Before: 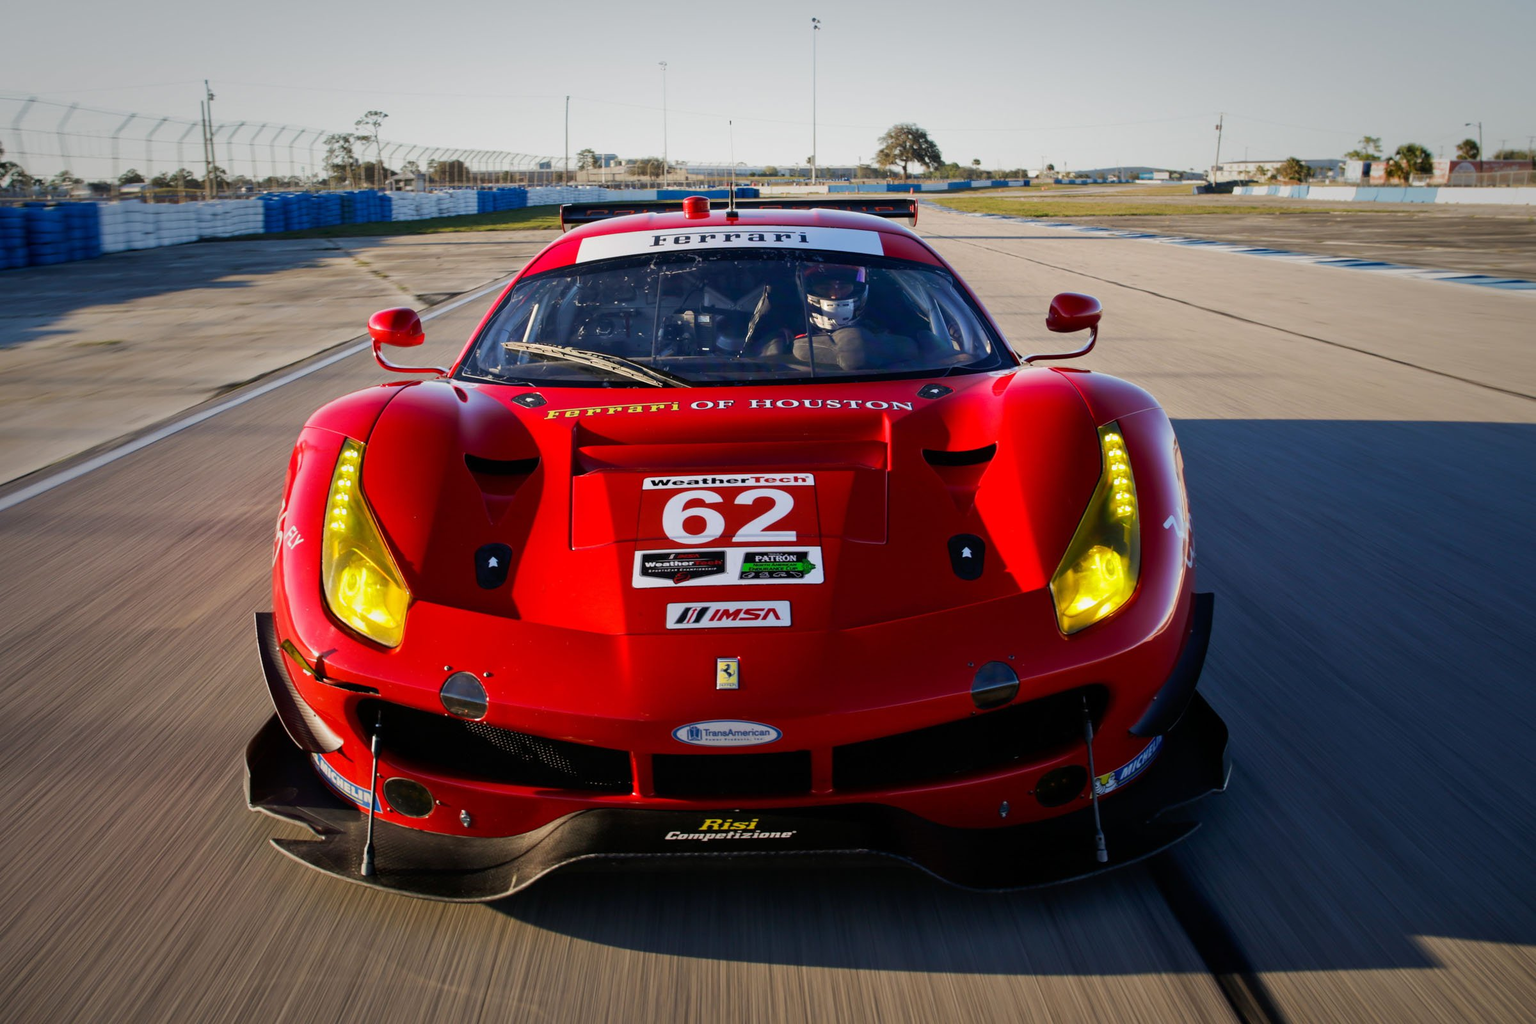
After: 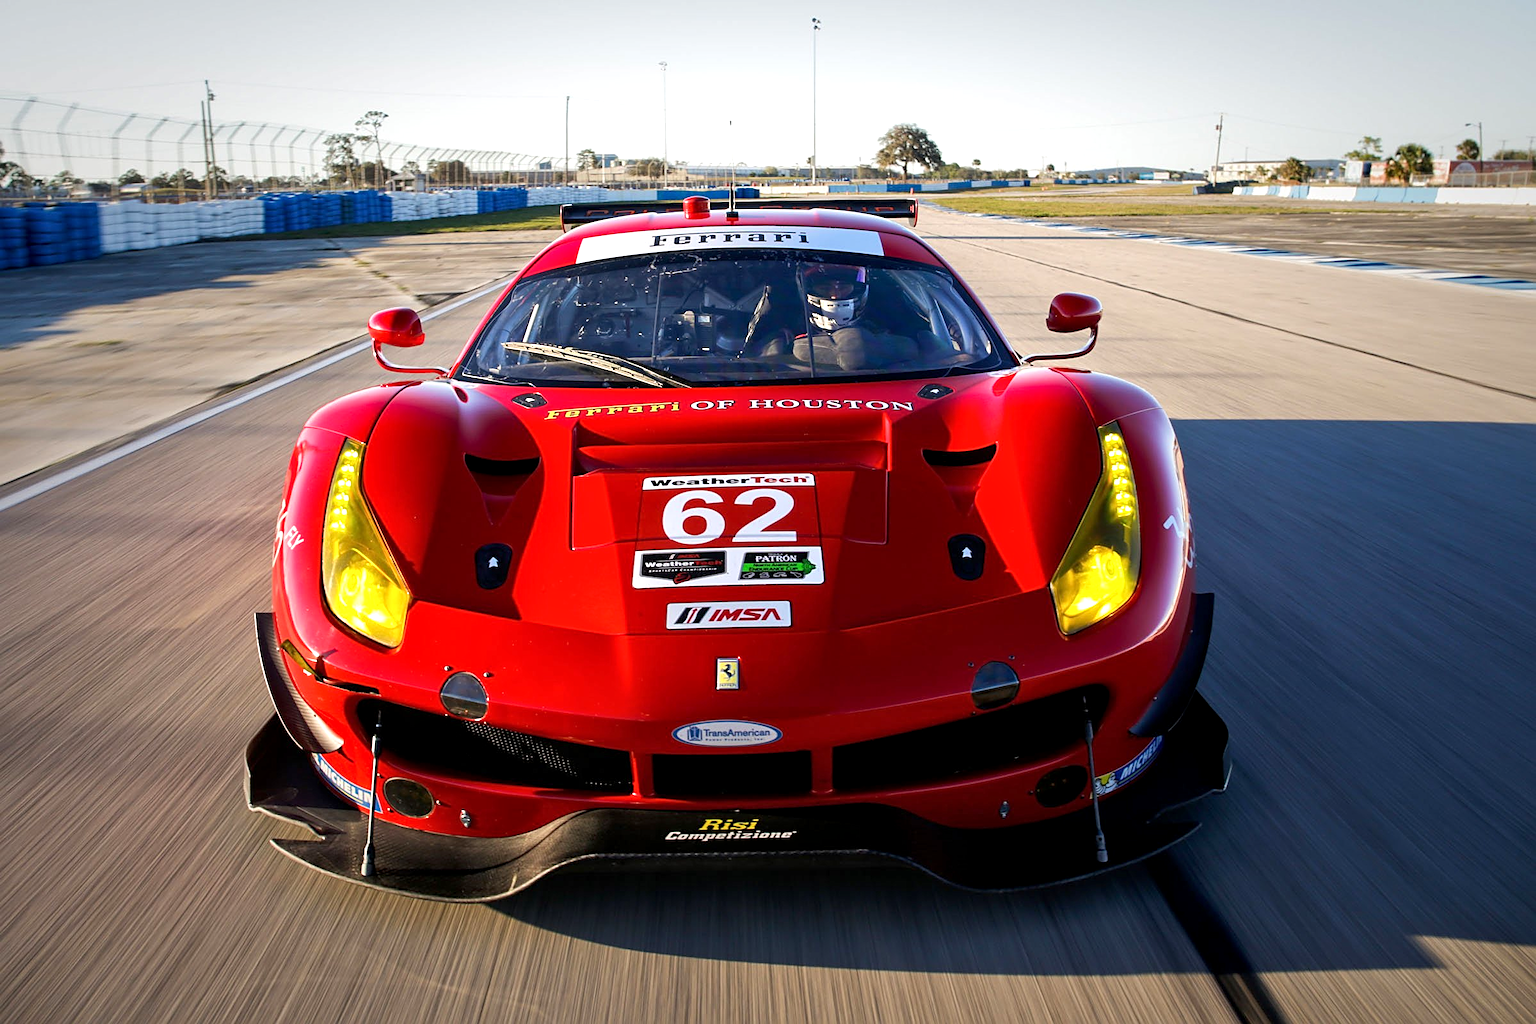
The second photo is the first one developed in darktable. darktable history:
exposure: exposure 0.6 EV, compensate highlight preservation false
sharpen: on, module defaults
local contrast: highlights 100%, shadows 100%, detail 120%, midtone range 0.2
